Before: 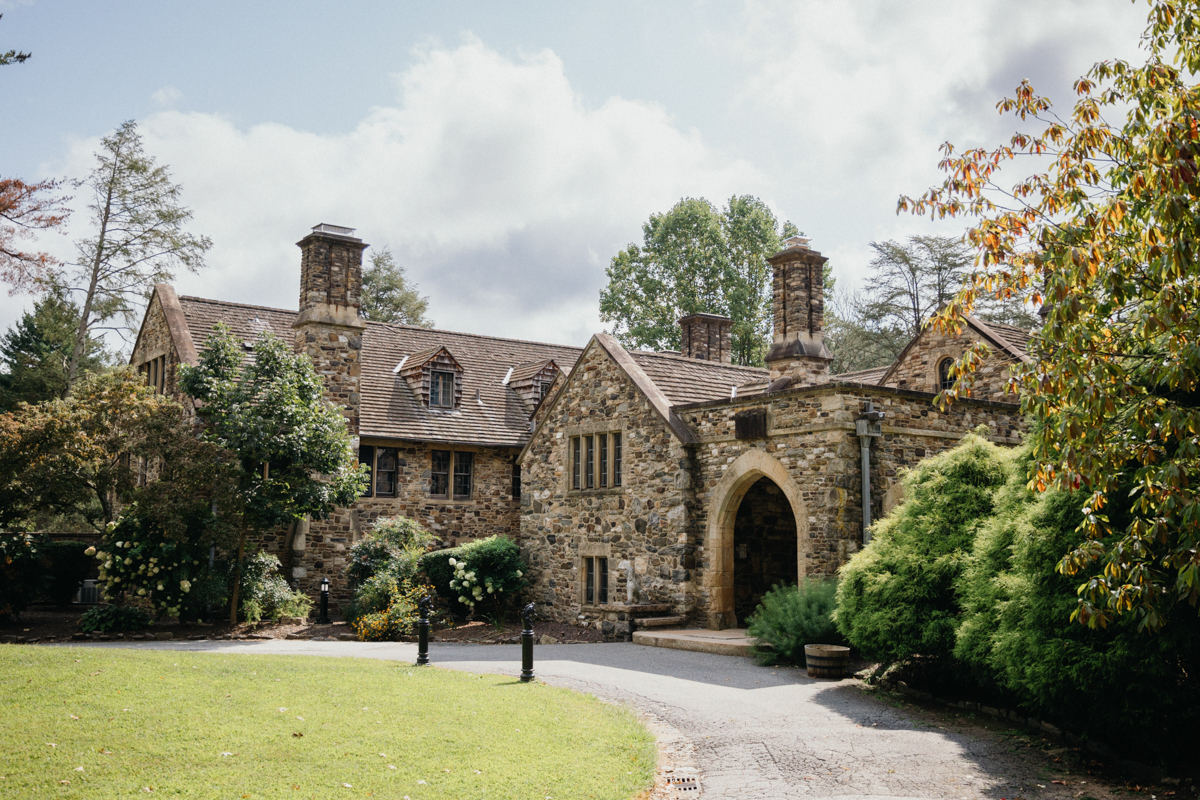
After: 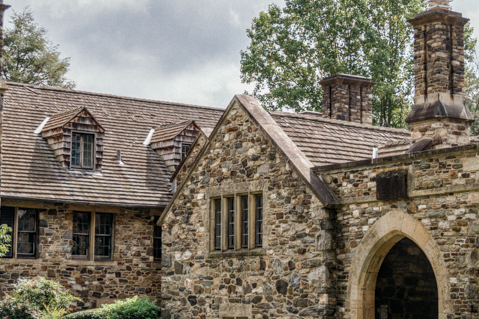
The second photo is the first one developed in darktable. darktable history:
crop: left 30%, top 30%, right 30%, bottom 30%
shadows and highlights: shadows 12, white point adjustment 1.2, soften with gaussian
local contrast: highlights 0%, shadows 0%, detail 133%
